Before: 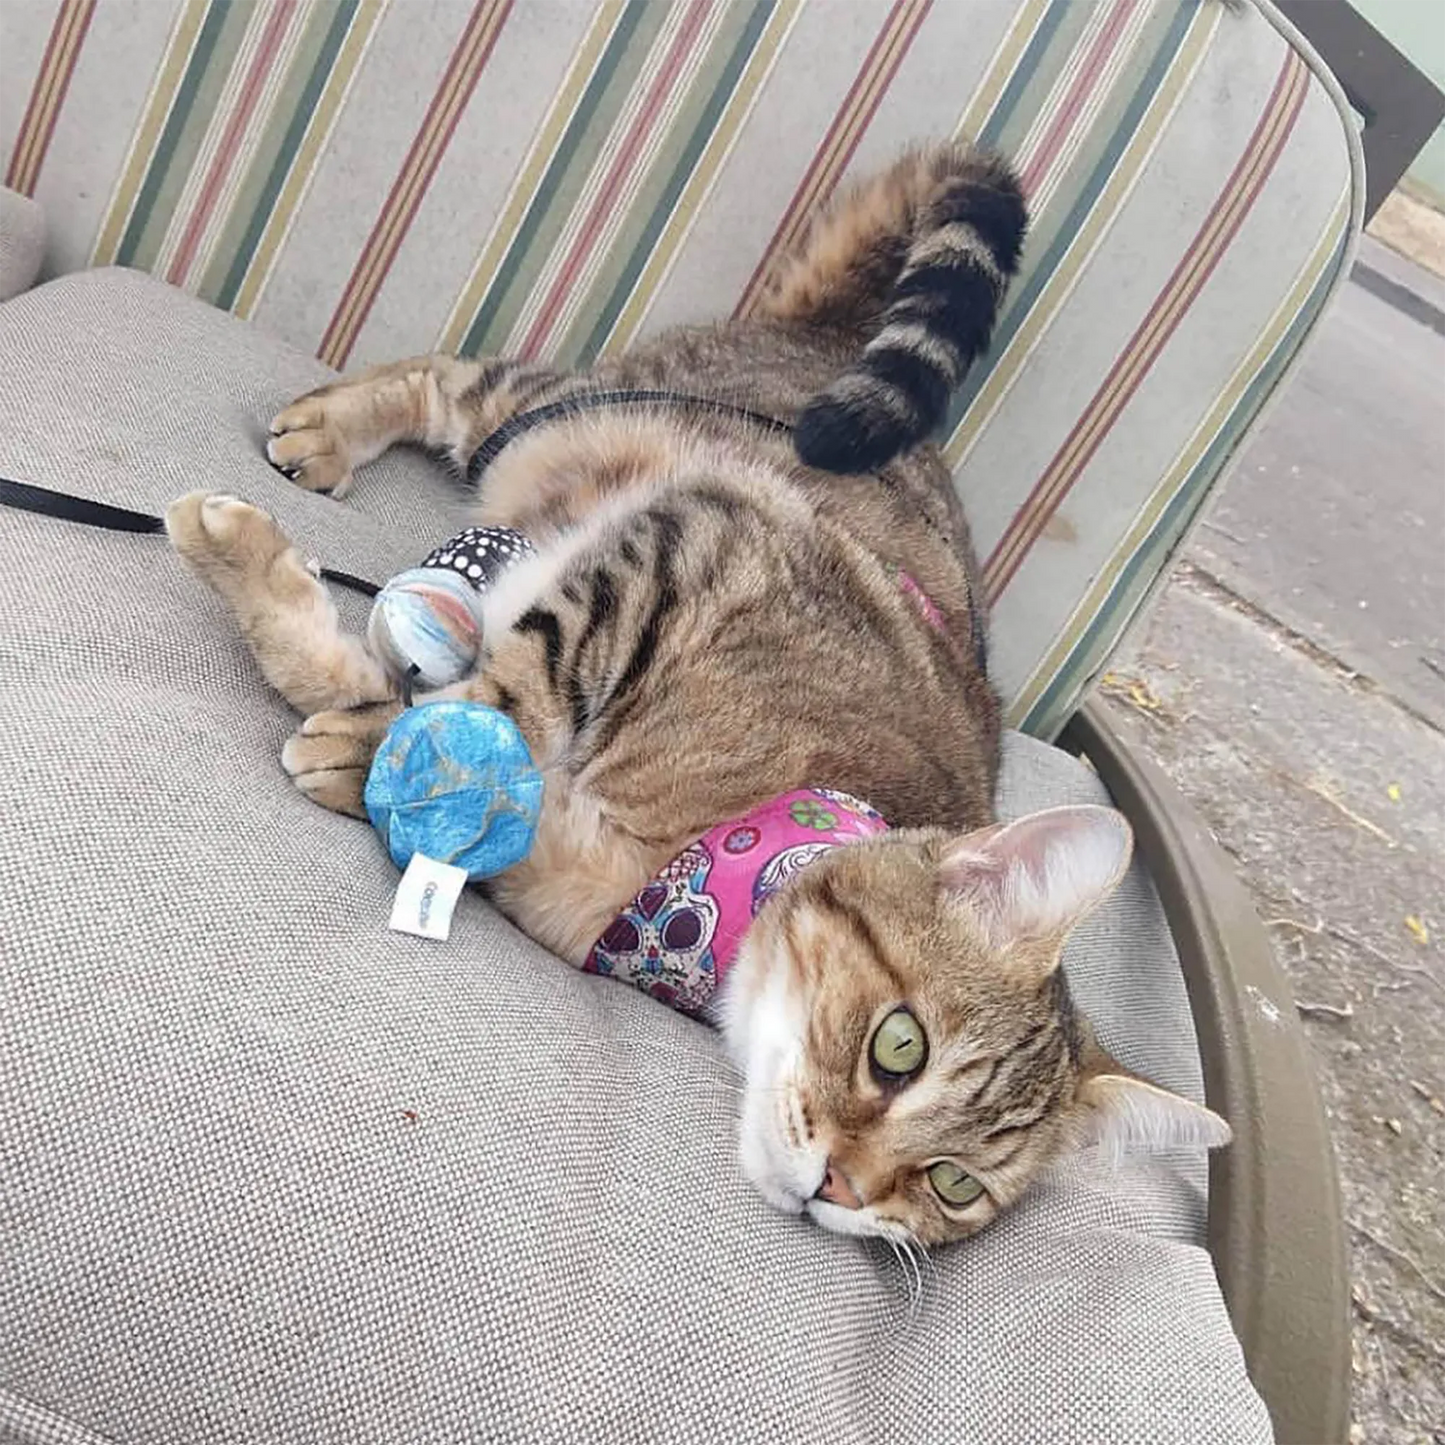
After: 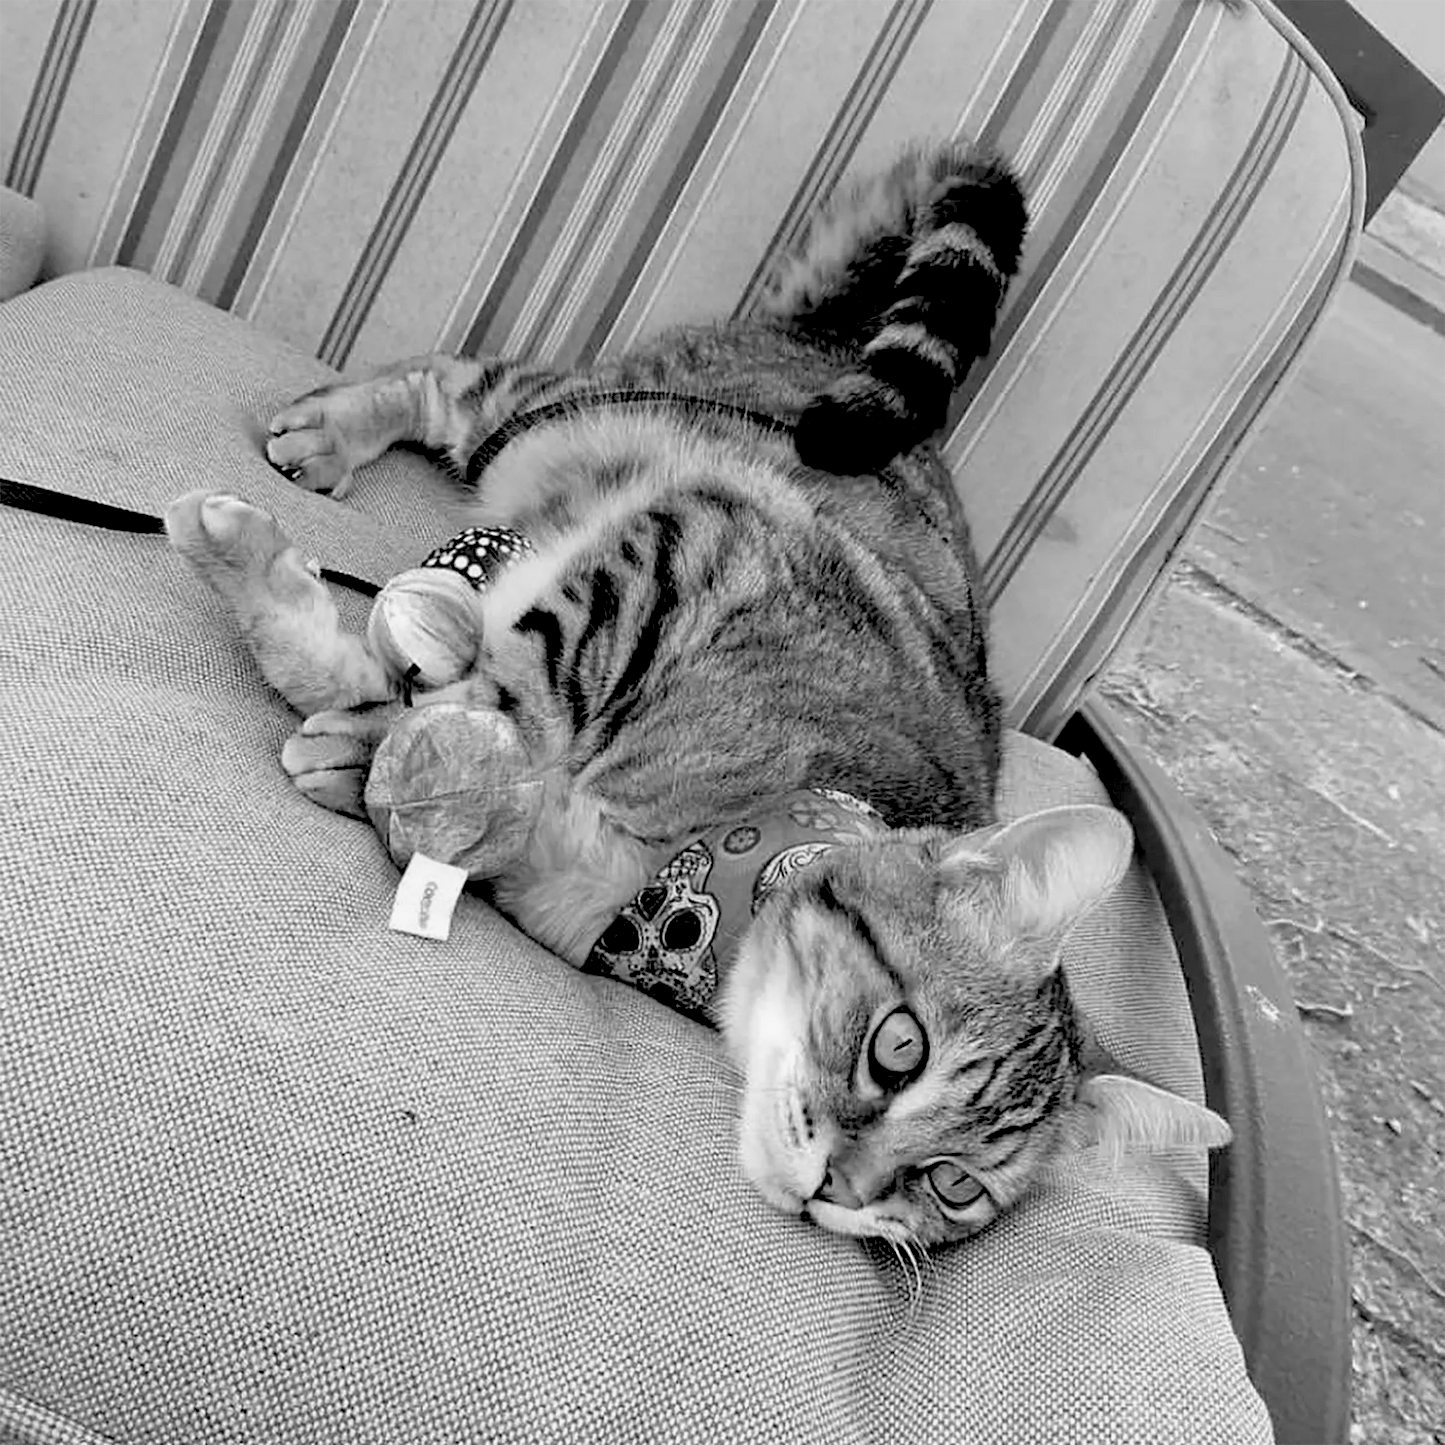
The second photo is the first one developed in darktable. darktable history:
monochrome: a -35.87, b 49.73, size 1.7
exposure: black level correction 0.056, compensate highlight preservation false
